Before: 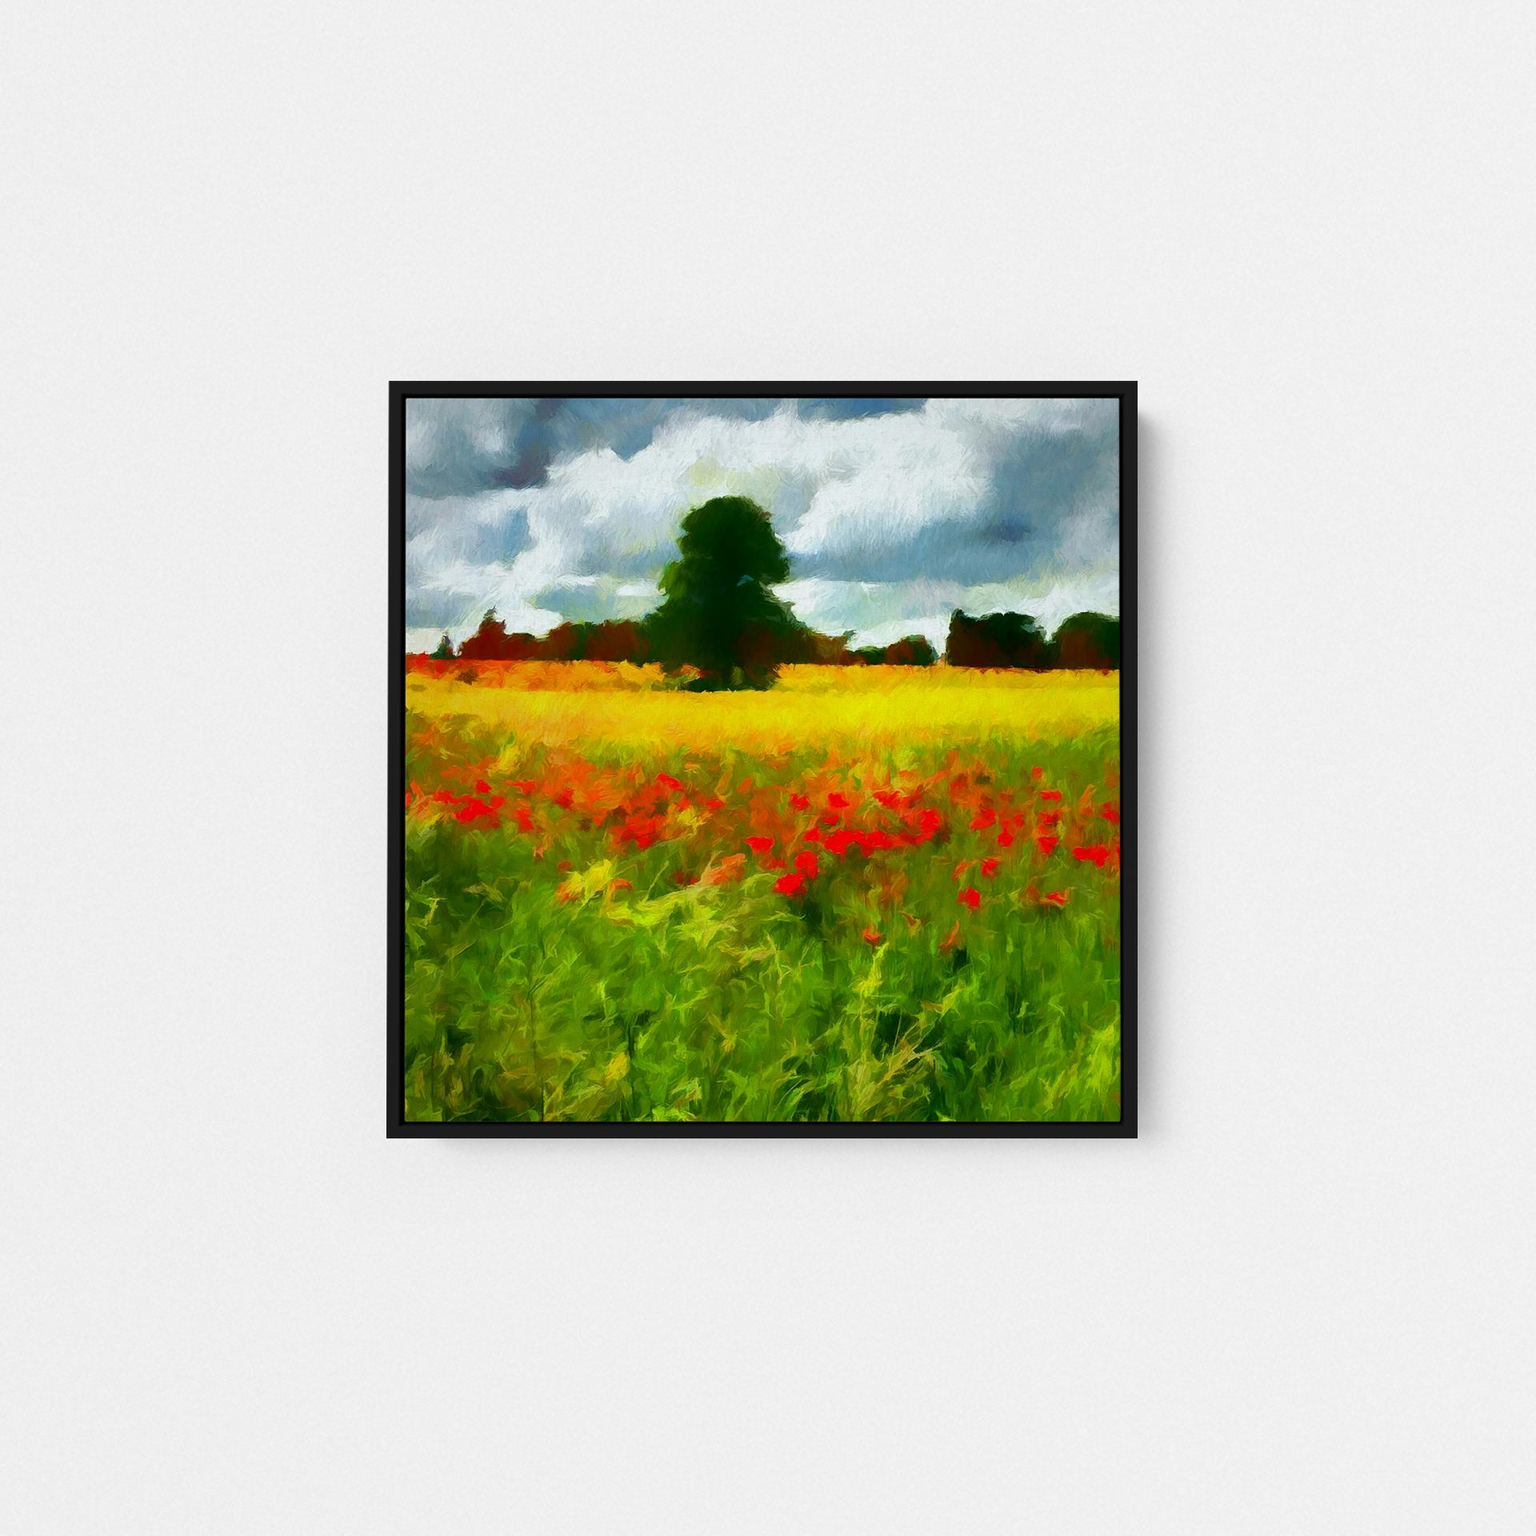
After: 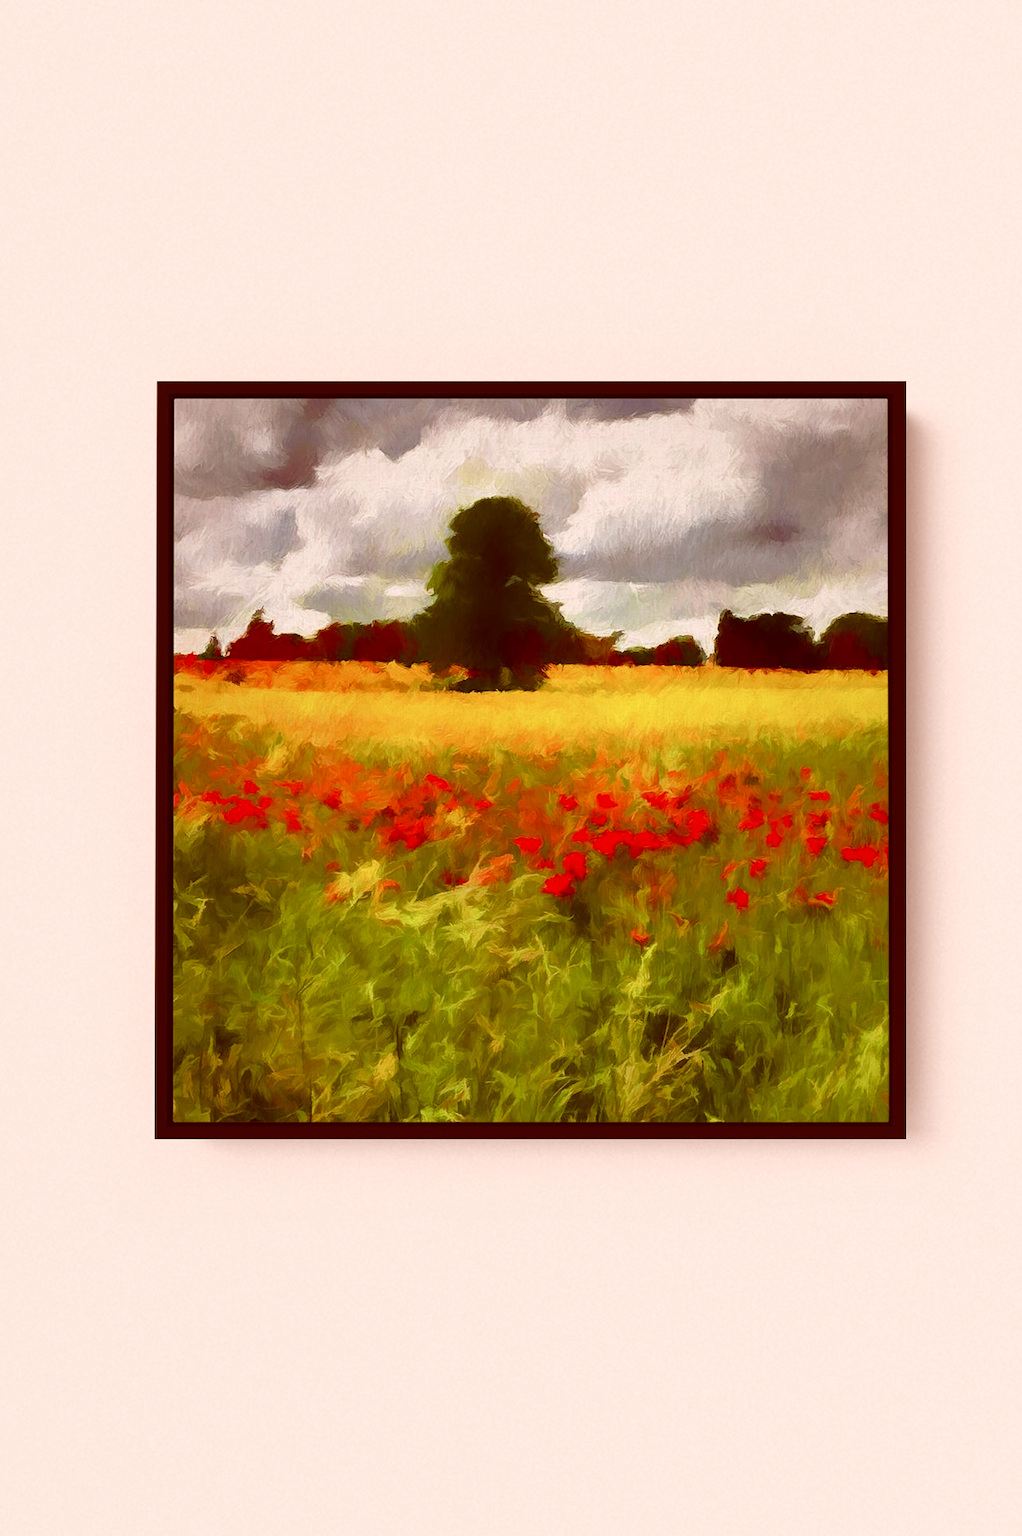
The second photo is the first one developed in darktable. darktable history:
crop and rotate: left 15.146%, right 18.256%
color correction: highlights a* 9.01, highlights b* 8.98, shadows a* 39.89, shadows b* 39.32, saturation 0.775
